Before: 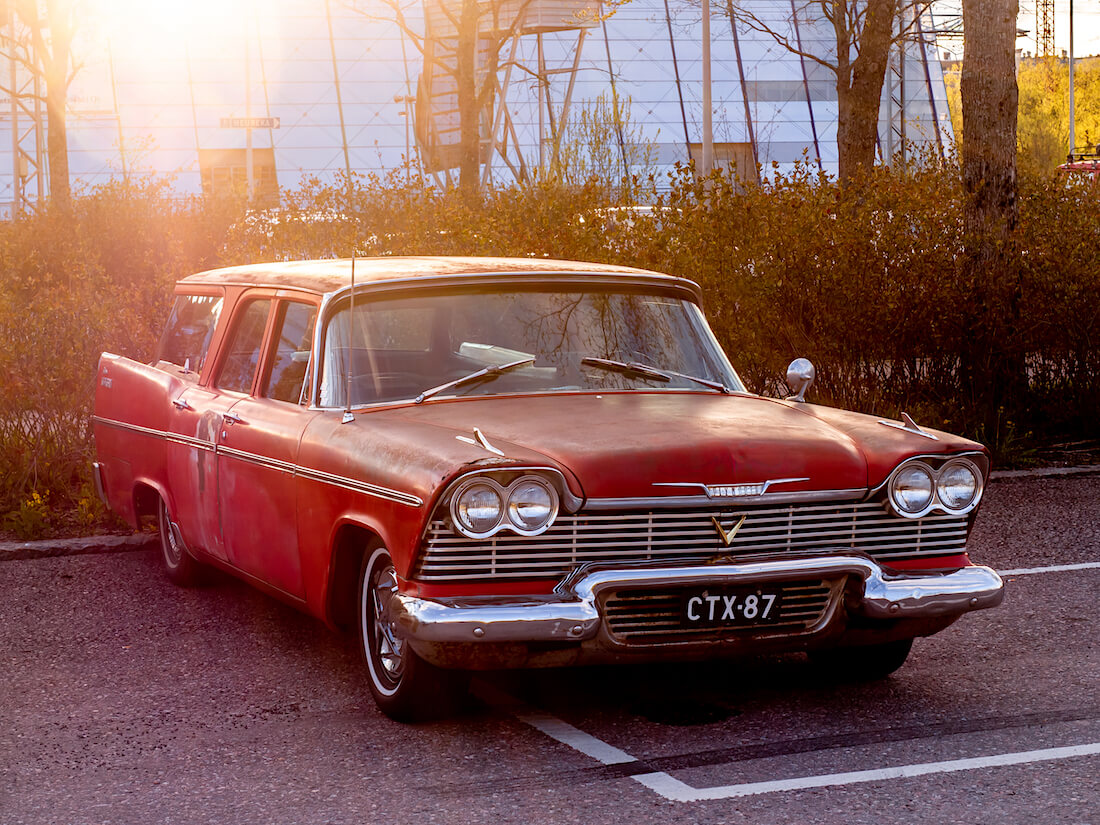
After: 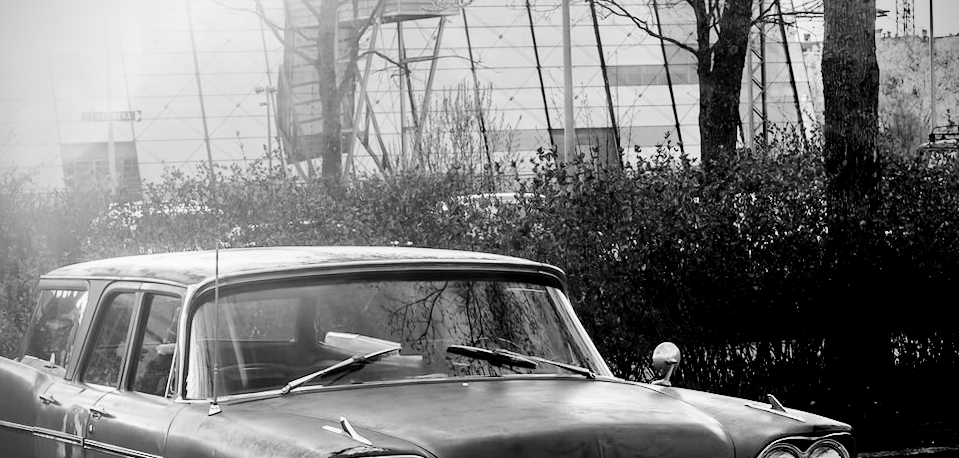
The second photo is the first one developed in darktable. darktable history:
vignetting: brightness -0.629, saturation -0.007, center (-0.028, 0.239)
rotate and perspective: rotation -1°, crop left 0.011, crop right 0.989, crop top 0.025, crop bottom 0.975
monochrome: on, module defaults
exposure: black level correction 0.047, exposure 0.013 EV, compensate highlight preservation false
base curve: curves: ch0 [(0, 0) (0.036, 0.025) (0.121, 0.166) (0.206, 0.329) (0.605, 0.79) (1, 1)], preserve colors none
crop and rotate: left 11.812%, bottom 42.776%
shadows and highlights: soften with gaussian
